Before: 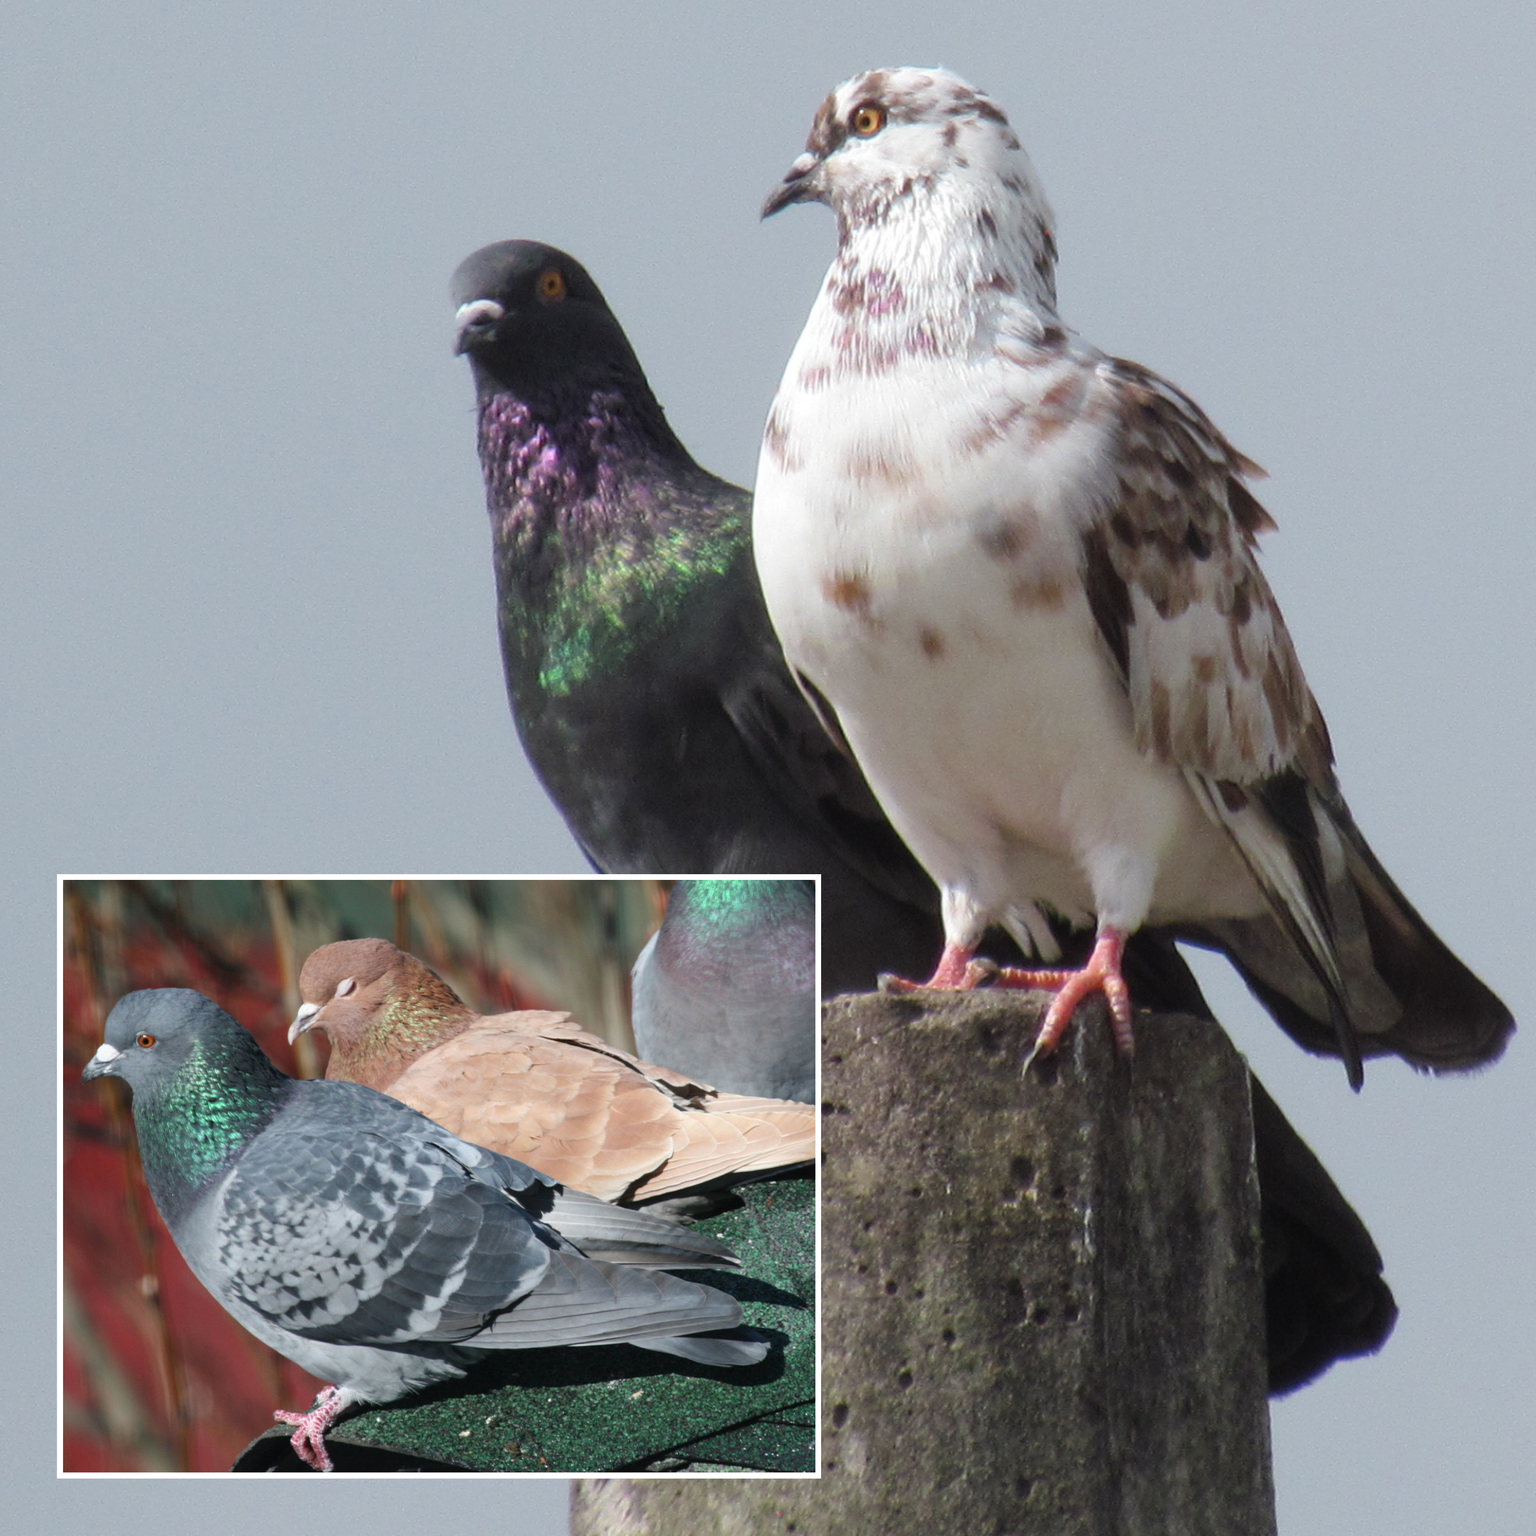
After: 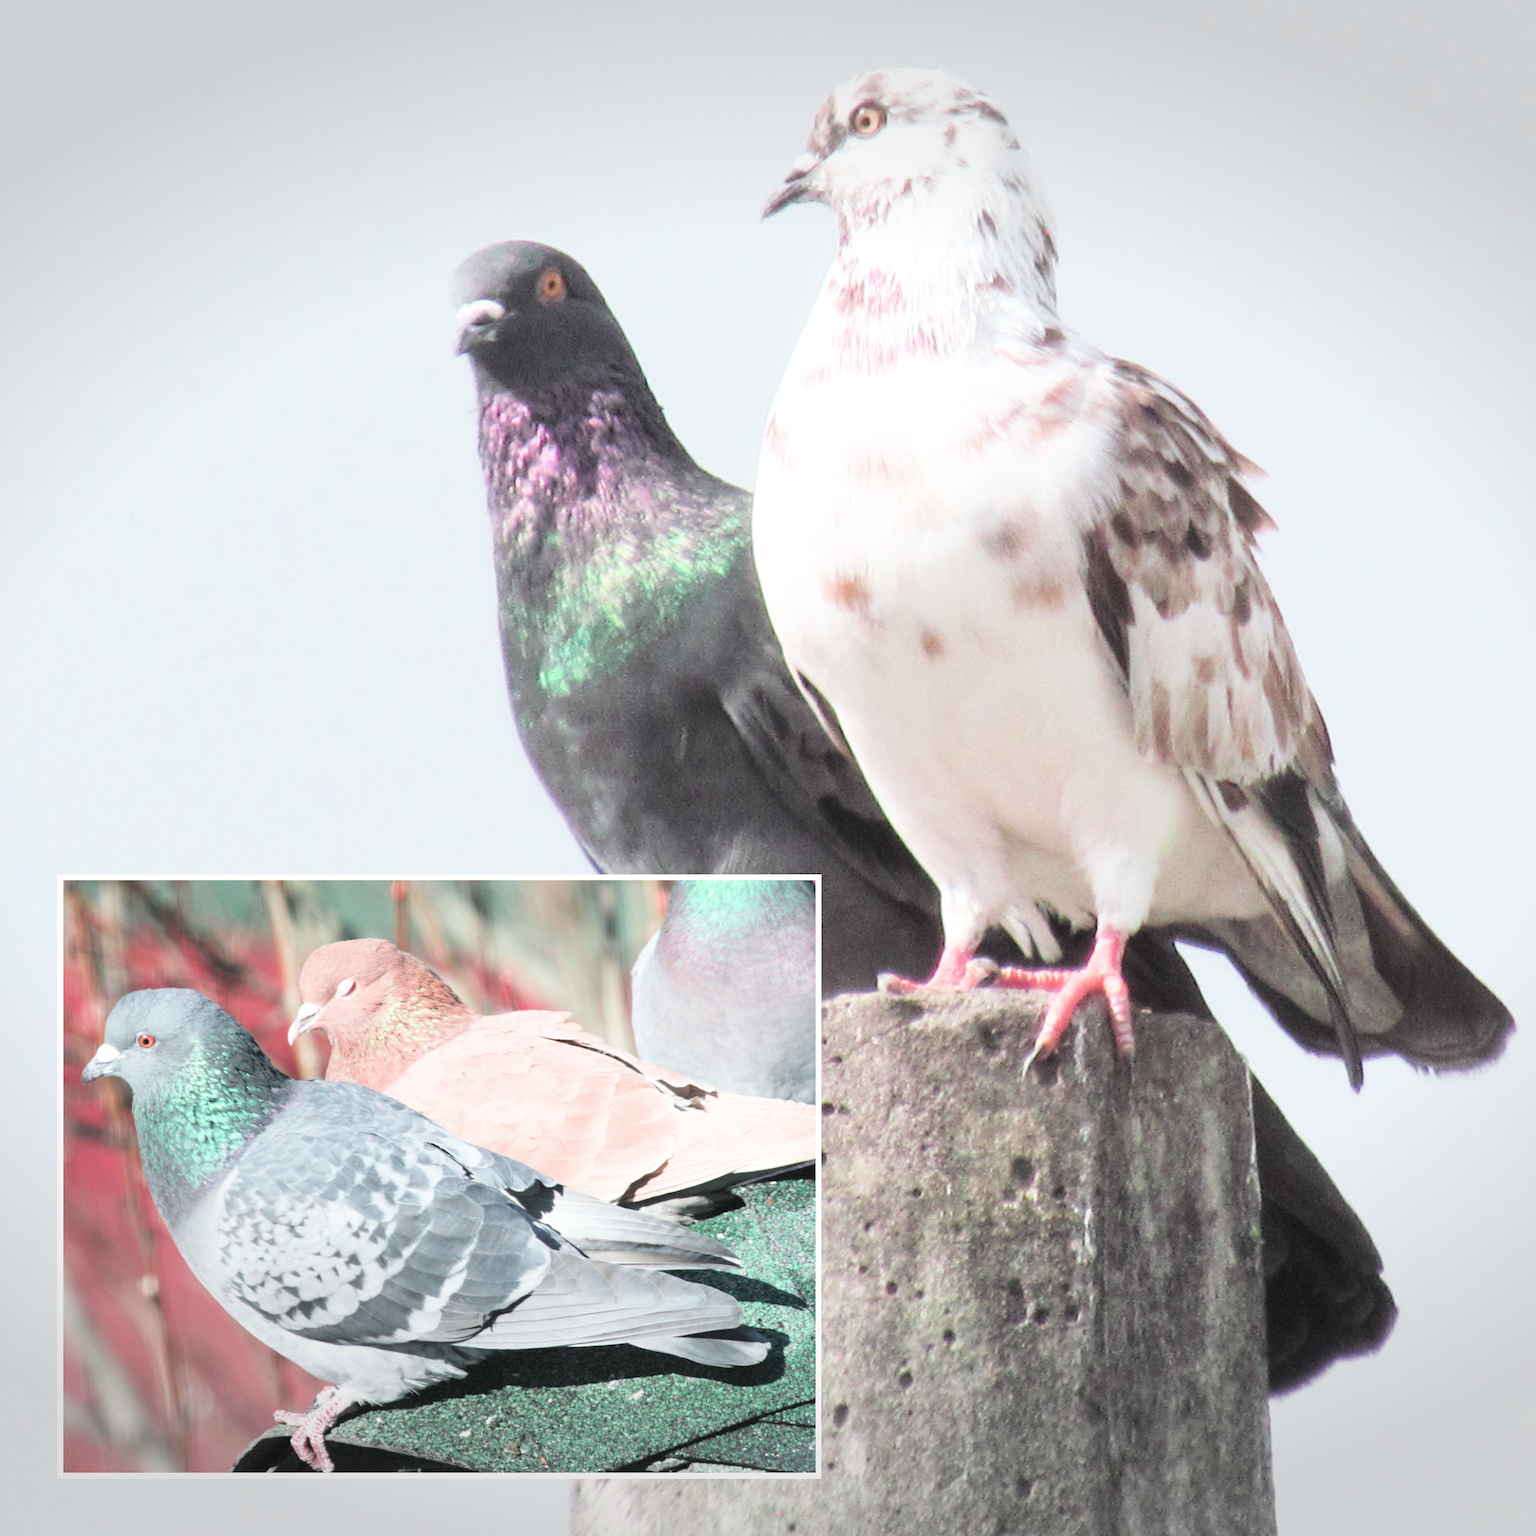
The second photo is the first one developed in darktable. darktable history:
color contrast: blue-yellow contrast 0.62
filmic rgb: black relative exposure -7.65 EV, white relative exposure 4.56 EV, hardness 3.61
exposure: black level correction 0, exposure 2.327 EV, compensate exposure bias true, compensate highlight preservation false
vignetting: fall-off start 100%, brightness -0.282, width/height ratio 1.31
